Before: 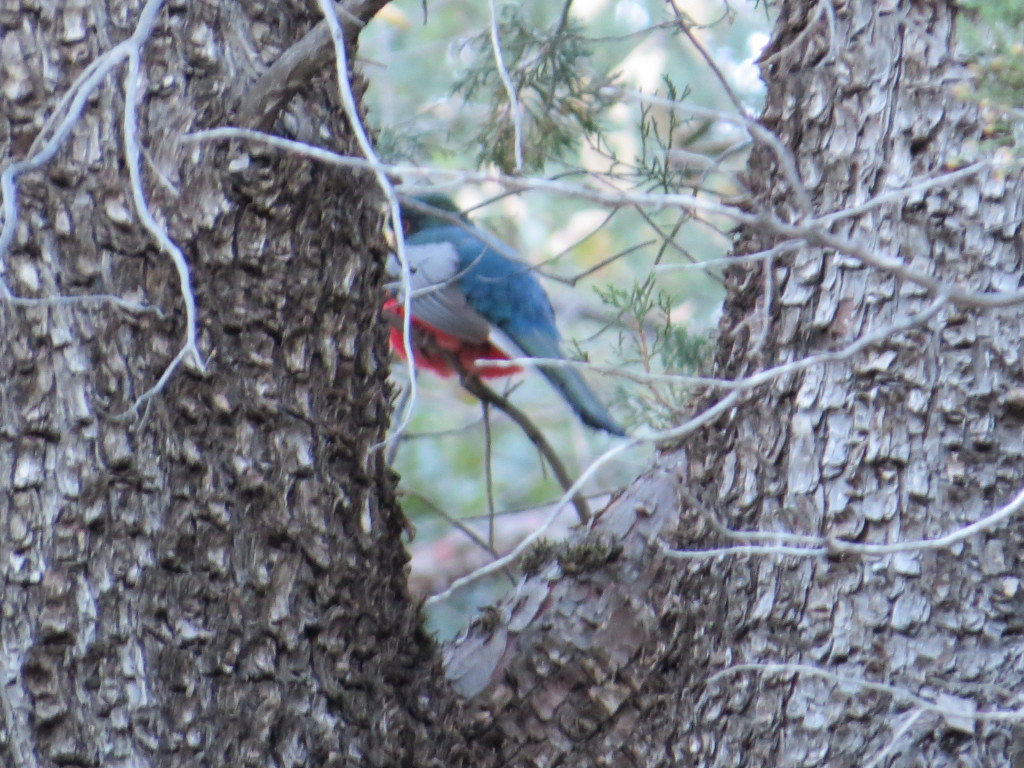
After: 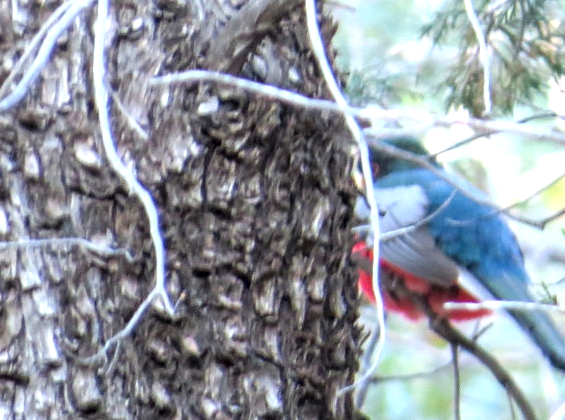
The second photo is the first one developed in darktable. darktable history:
crop and rotate: left 3.051%, top 7.443%, right 41.705%, bottom 37.839%
tone equalizer: -8 EV -0.736 EV, -7 EV -0.698 EV, -6 EV -0.617 EV, -5 EV -0.418 EV, -3 EV 0.402 EV, -2 EV 0.6 EV, -1 EV 0.679 EV, +0 EV 0.778 EV
contrast brightness saturation: contrast 0.045, saturation 0.066
local contrast: on, module defaults
exposure: black level correction 0.002, compensate exposure bias true, compensate highlight preservation false
